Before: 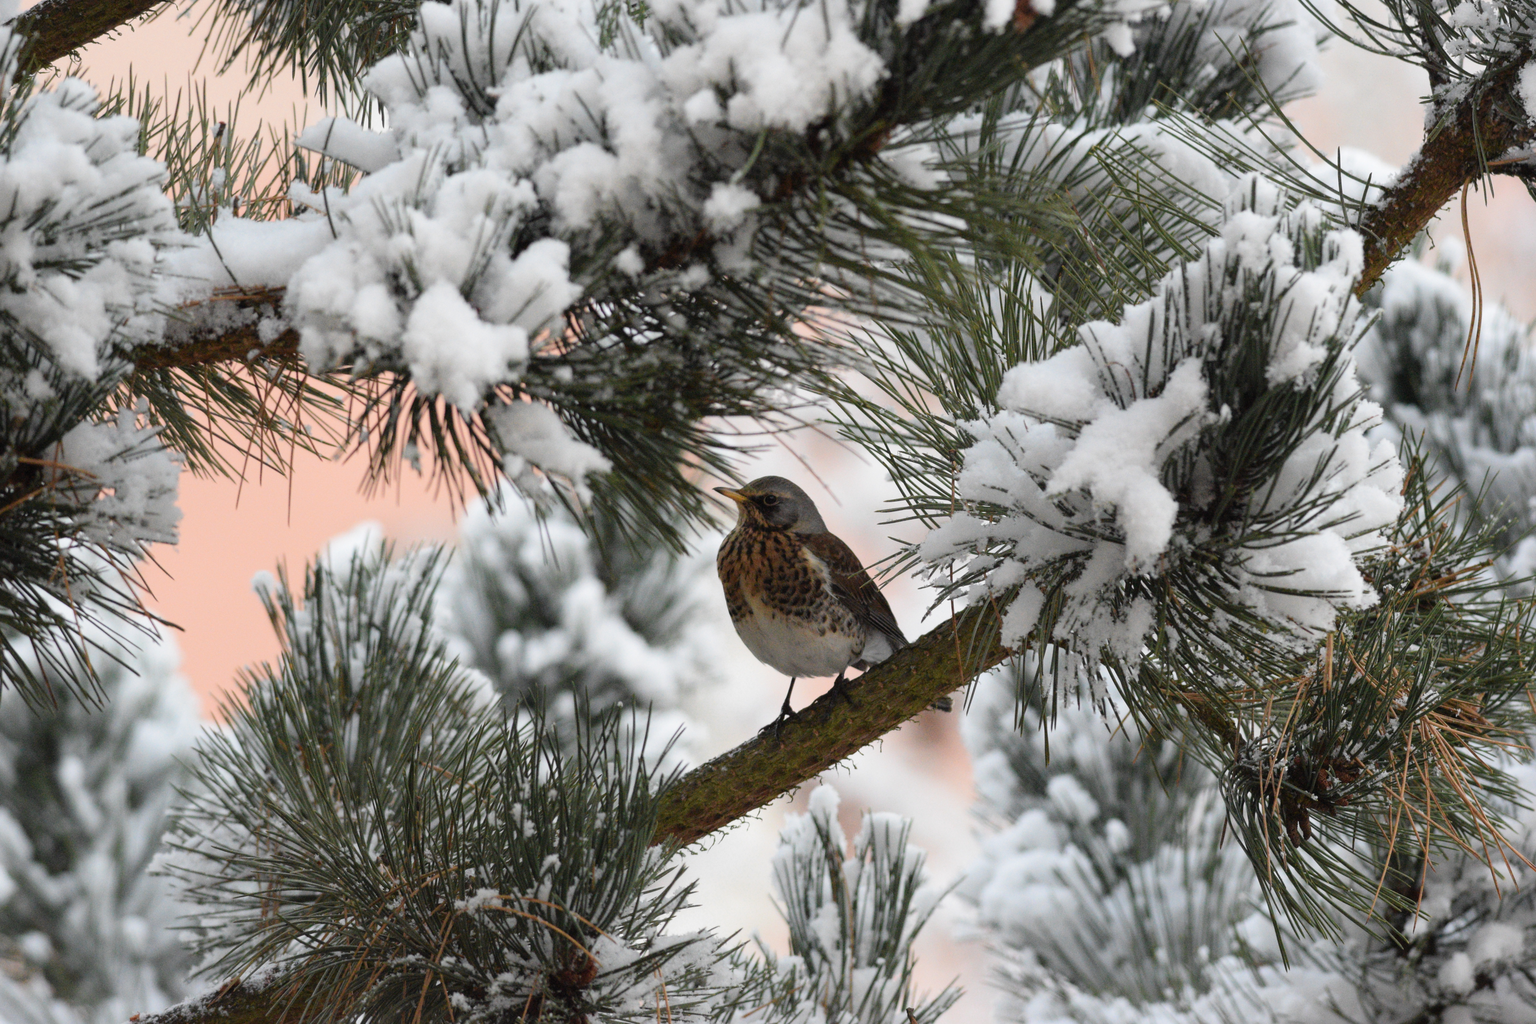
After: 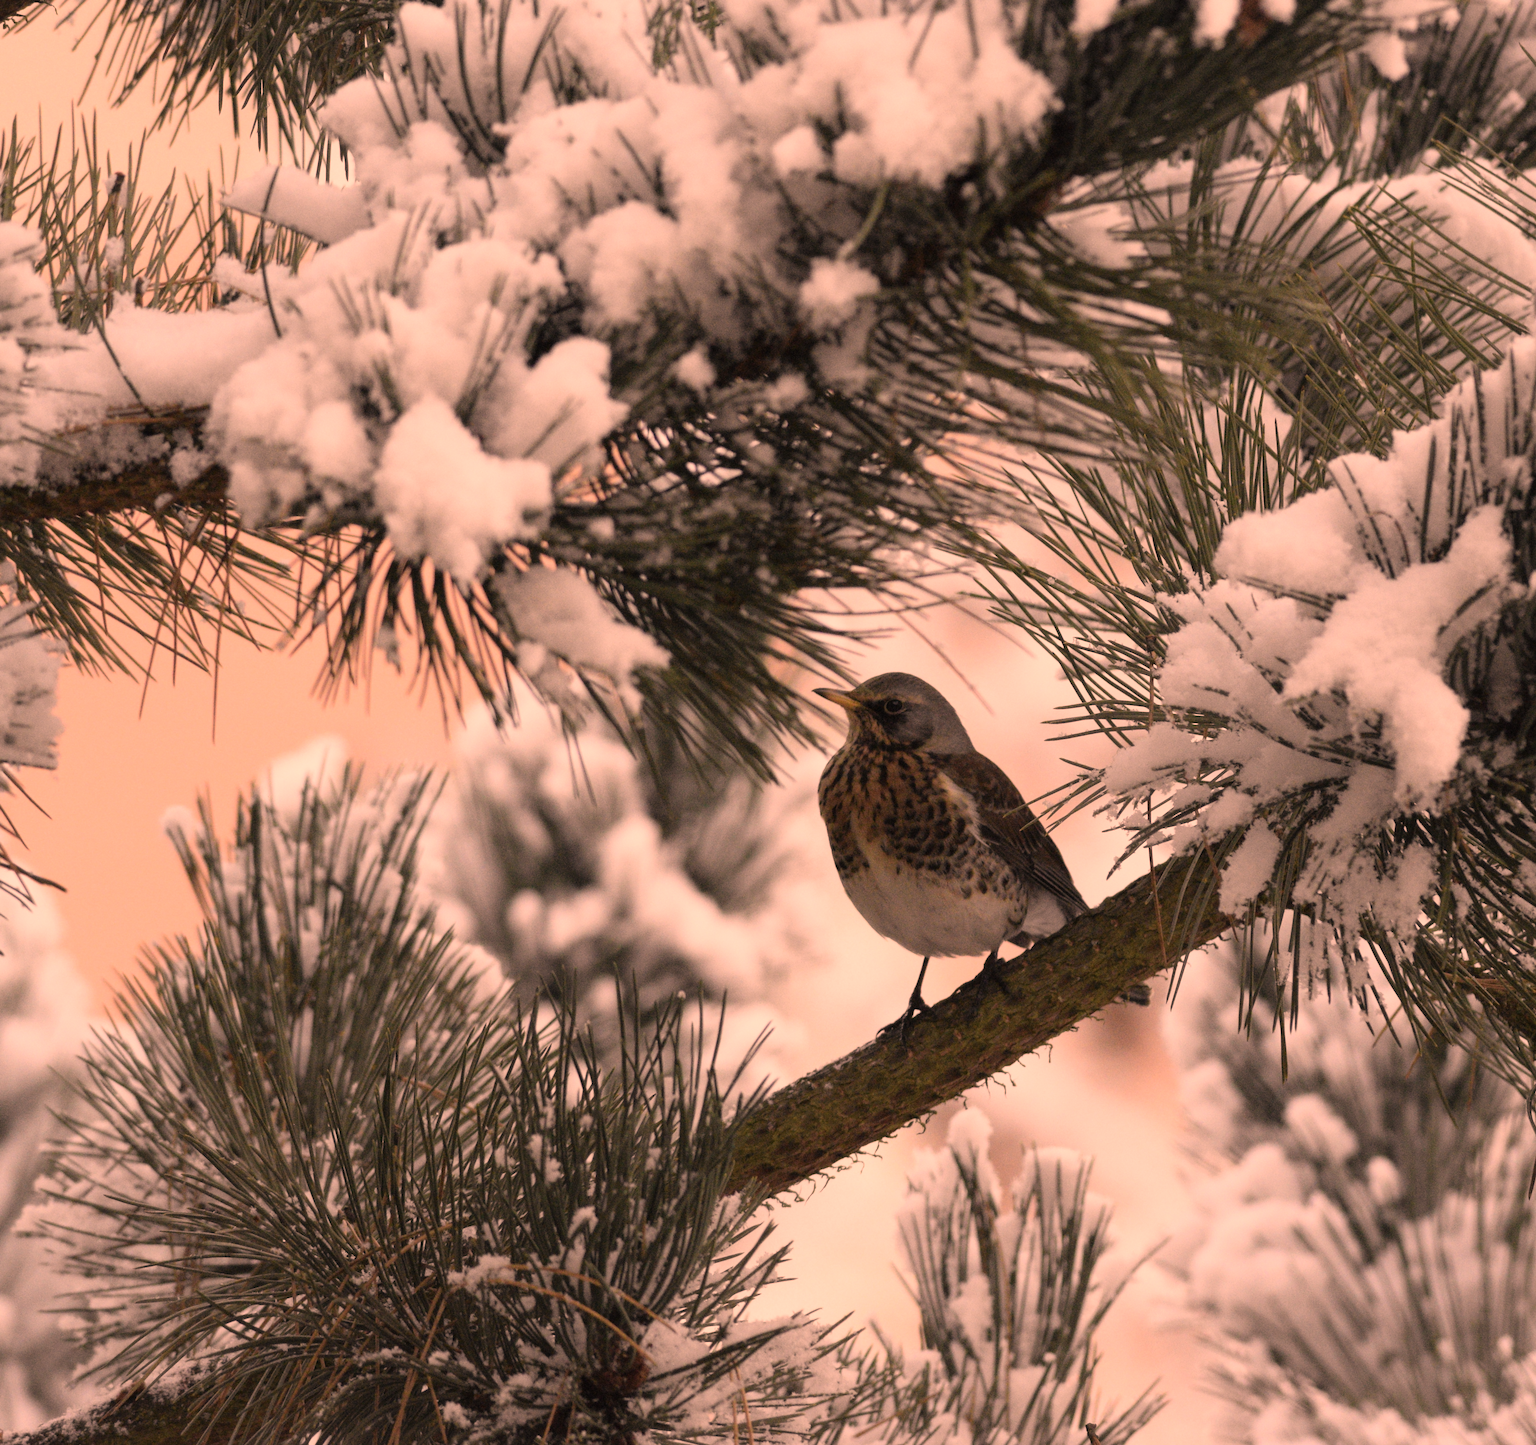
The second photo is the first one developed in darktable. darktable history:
crop and rotate: left 8.982%, right 20.188%
color correction: highlights a* 39.59, highlights b* 39.53, saturation 0.691
base curve: curves: ch0 [(0, 0) (0.303, 0.277) (1, 1)], preserve colors none
